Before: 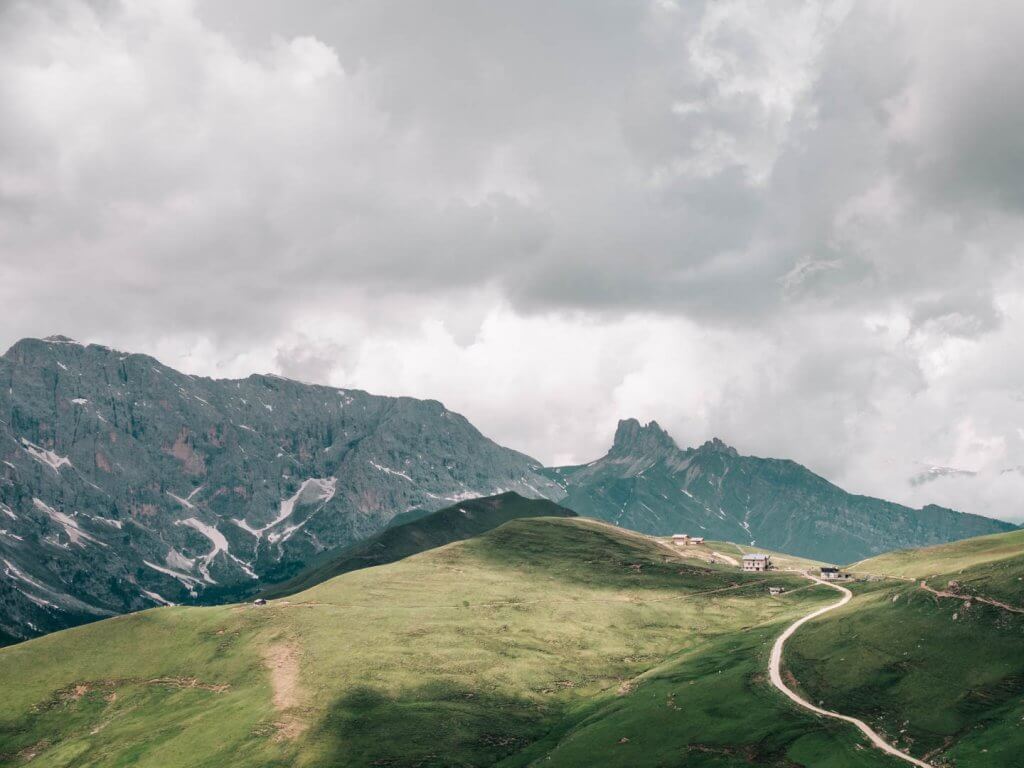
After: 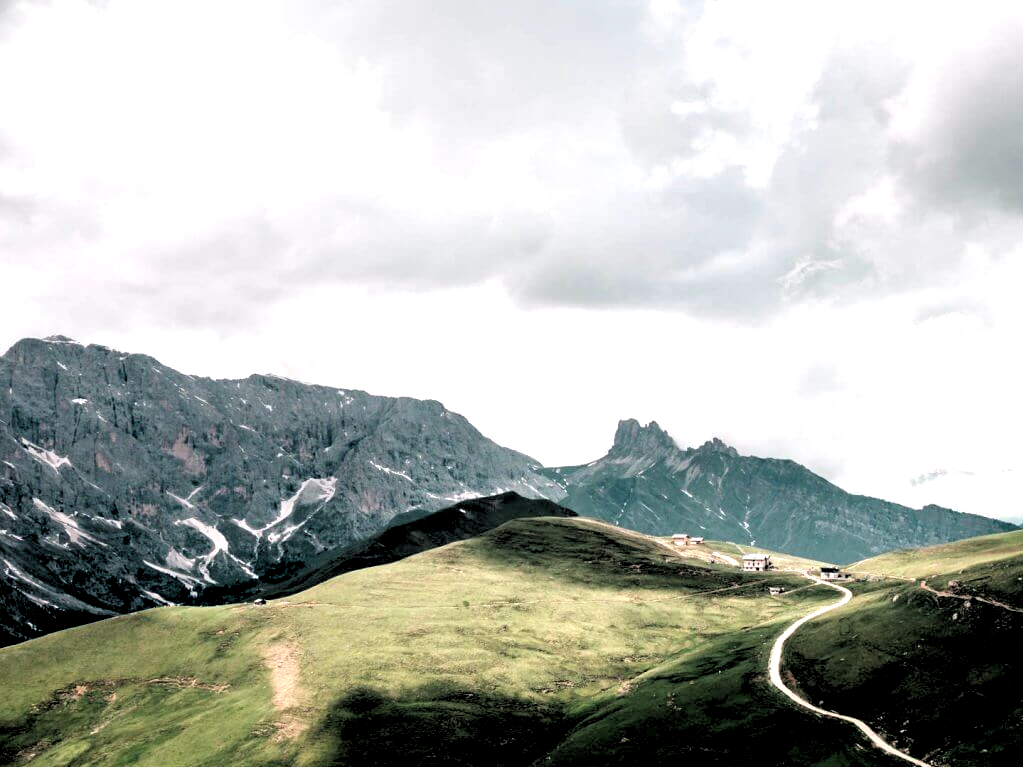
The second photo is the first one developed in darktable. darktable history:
rgb levels: levels [[0.034, 0.472, 0.904], [0, 0.5, 1], [0, 0.5, 1]]
tone equalizer: -8 EV -0.75 EV, -7 EV -0.7 EV, -6 EV -0.6 EV, -5 EV -0.4 EV, -3 EV 0.4 EV, -2 EV 0.6 EV, -1 EV 0.7 EV, +0 EV 0.75 EV, edges refinement/feathering 500, mask exposure compensation -1.57 EV, preserve details no
